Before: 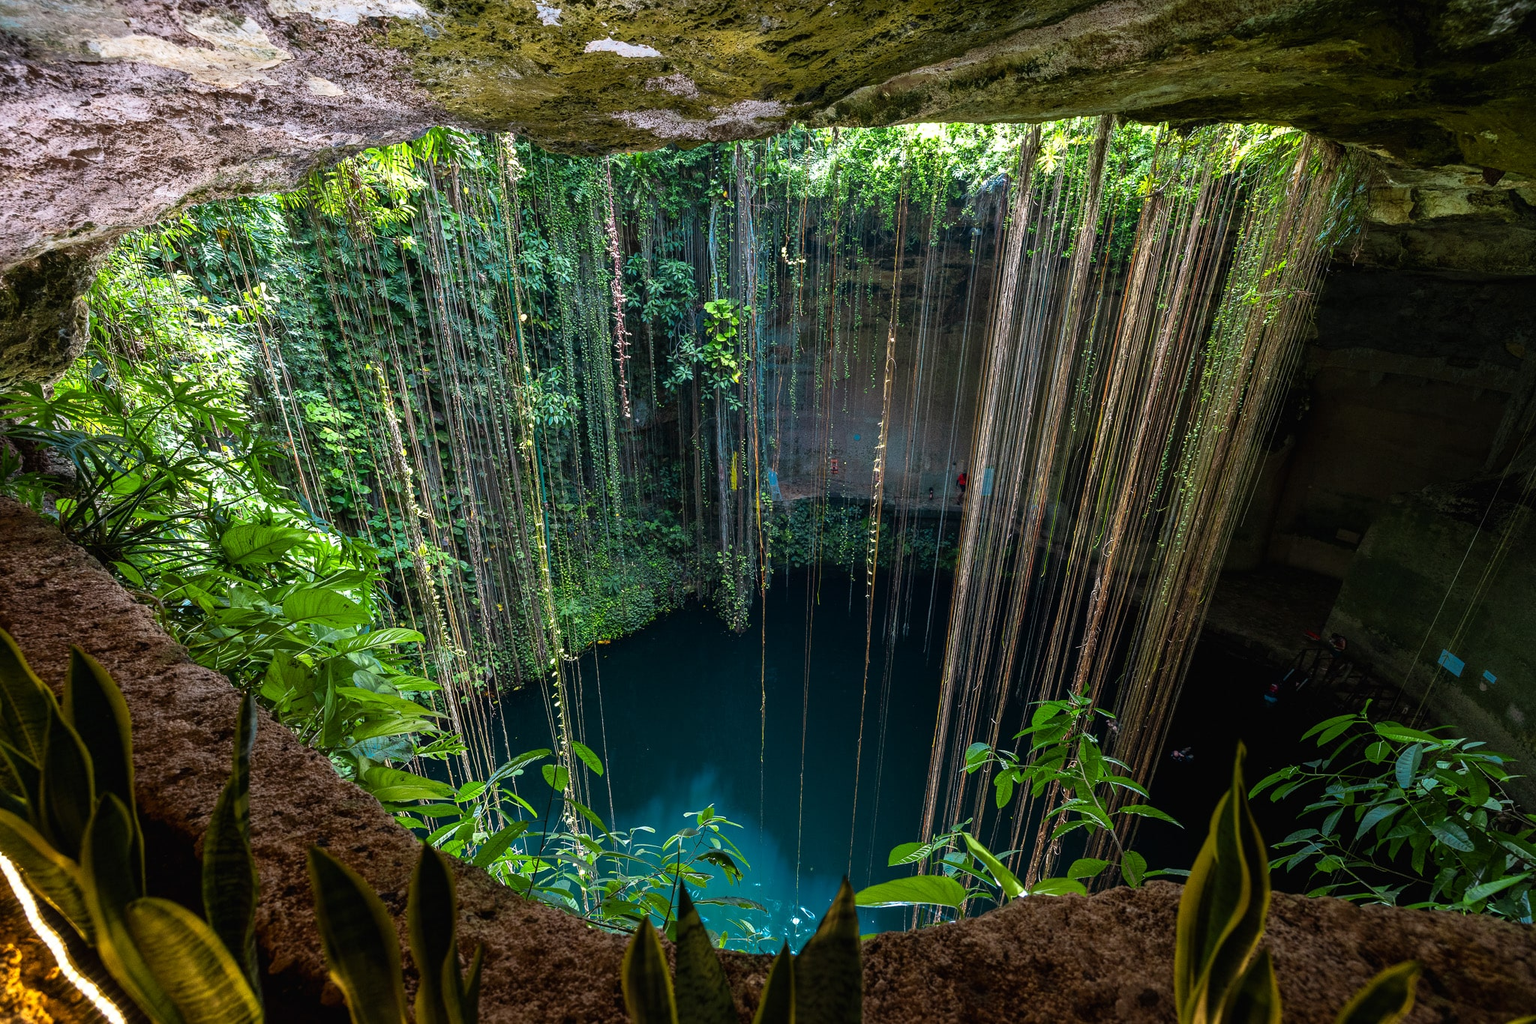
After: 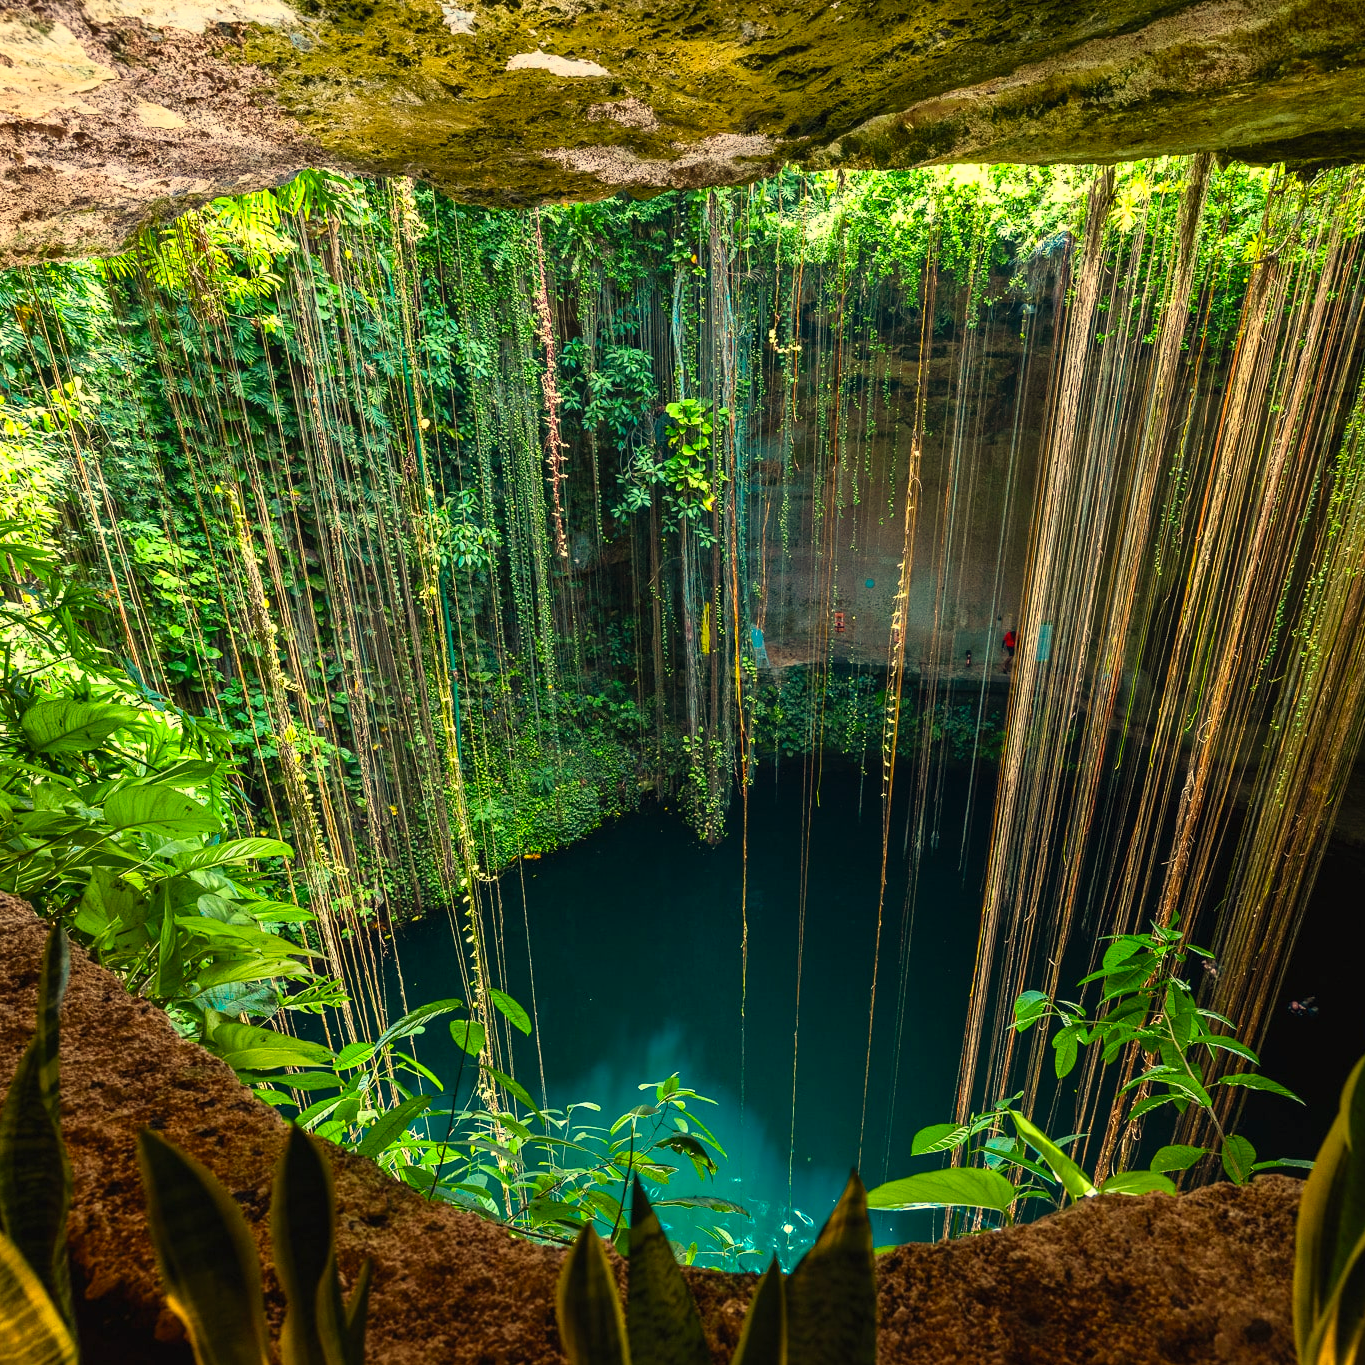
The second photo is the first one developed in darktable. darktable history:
contrast brightness saturation: contrast 0.2, brightness 0.16, saturation 0.22
crop and rotate: left 13.342%, right 19.991%
color balance rgb: linear chroma grading › shadows 19.44%, linear chroma grading › highlights 3.42%, linear chroma grading › mid-tones 10.16%
white balance: red 1.08, blue 0.791
